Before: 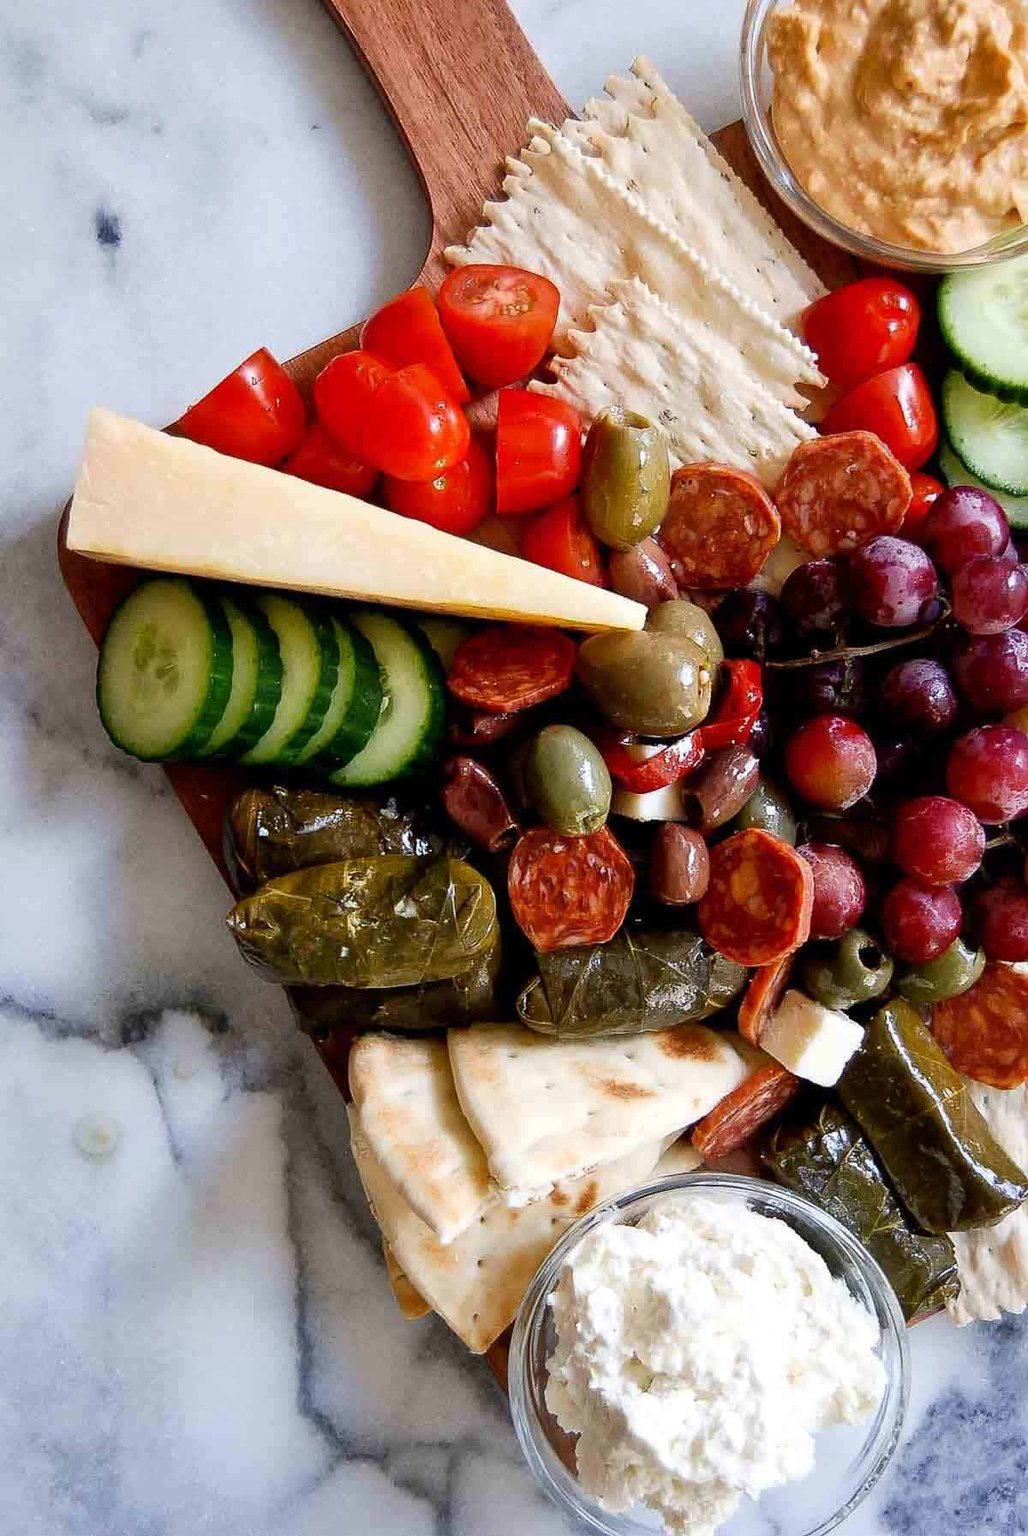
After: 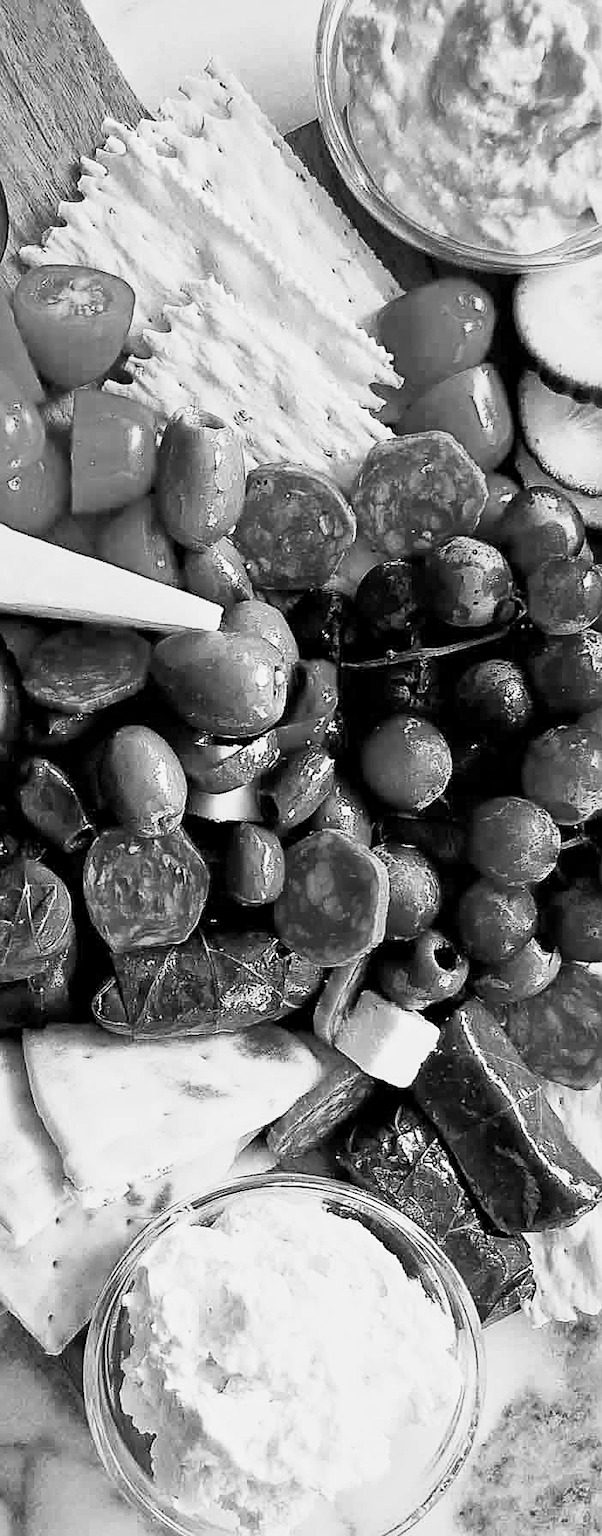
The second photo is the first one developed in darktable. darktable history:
local contrast: mode bilateral grid, contrast 28, coarseness 16, detail 115%, midtone range 0.2
crop: left 41.402%
base curve: curves: ch0 [(0, 0) (0.088, 0.125) (0.176, 0.251) (0.354, 0.501) (0.613, 0.749) (1, 0.877)], preserve colors none
sharpen: on, module defaults
monochrome: on, module defaults
